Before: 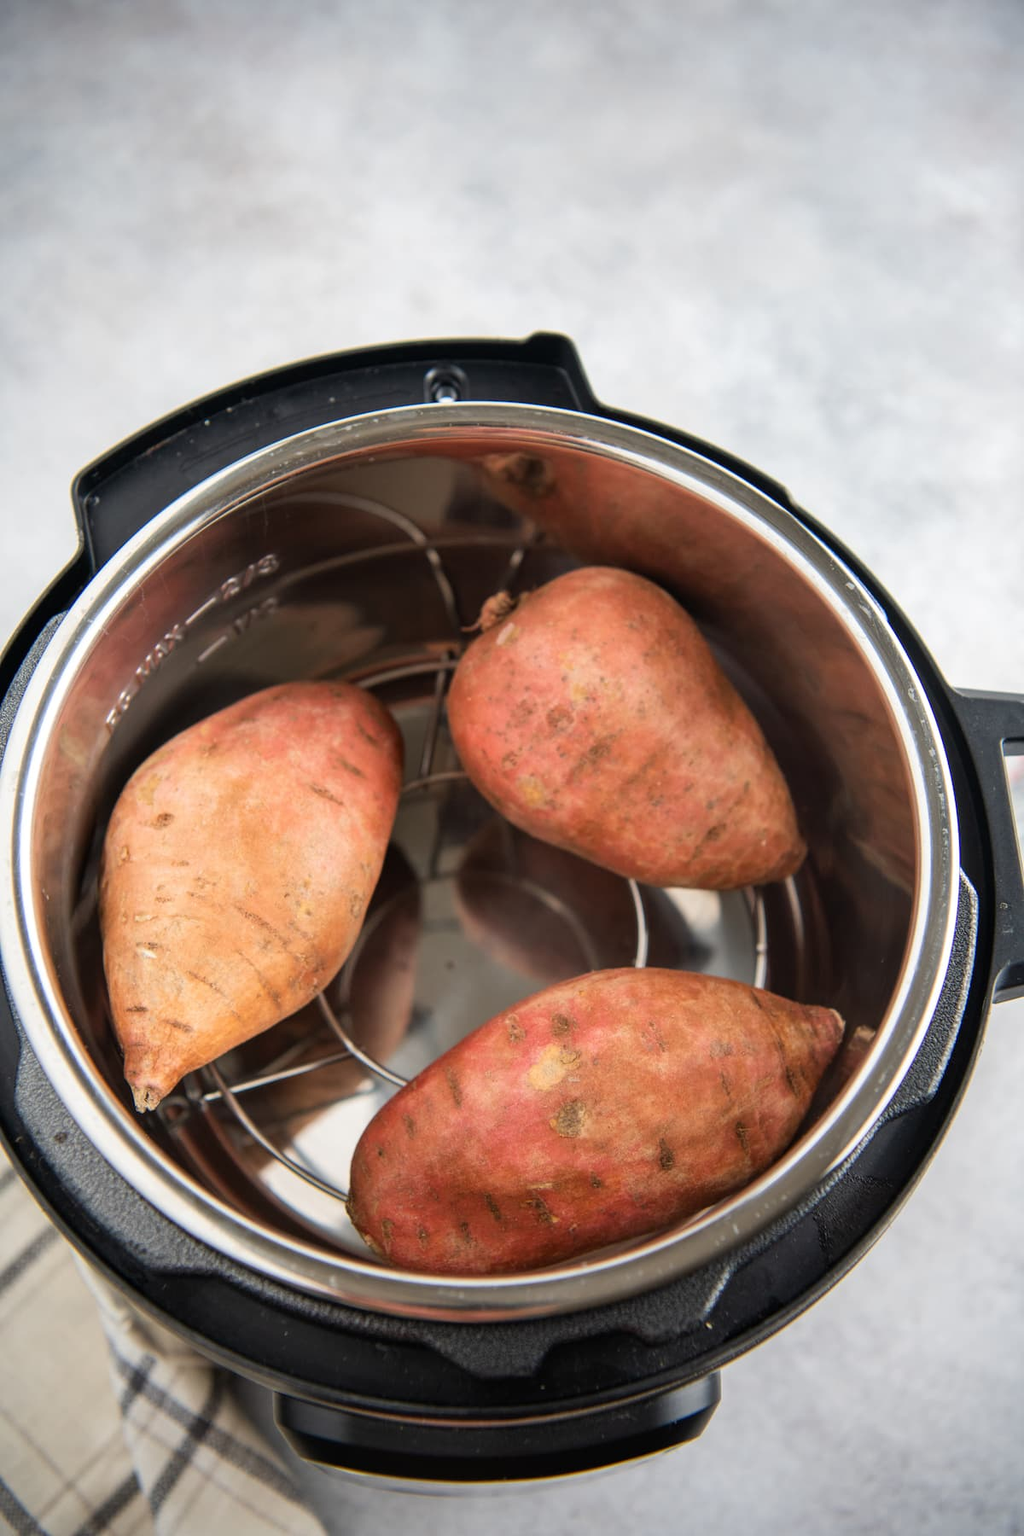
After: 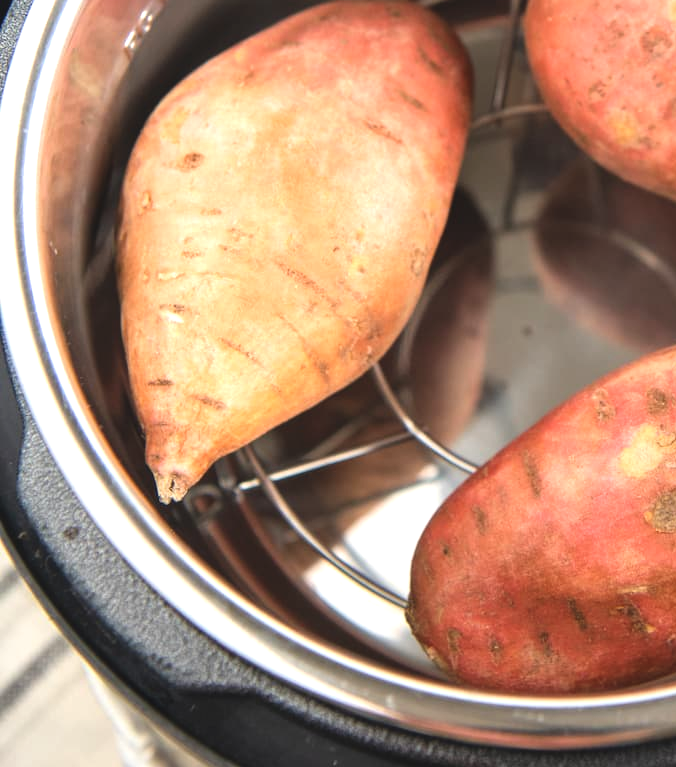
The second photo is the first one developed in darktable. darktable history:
exposure: black level correction -0.005, exposure 0.622 EV, compensate highlight preservation false
crop: top 44.483%, right 43.593%, bottom 12.892%
